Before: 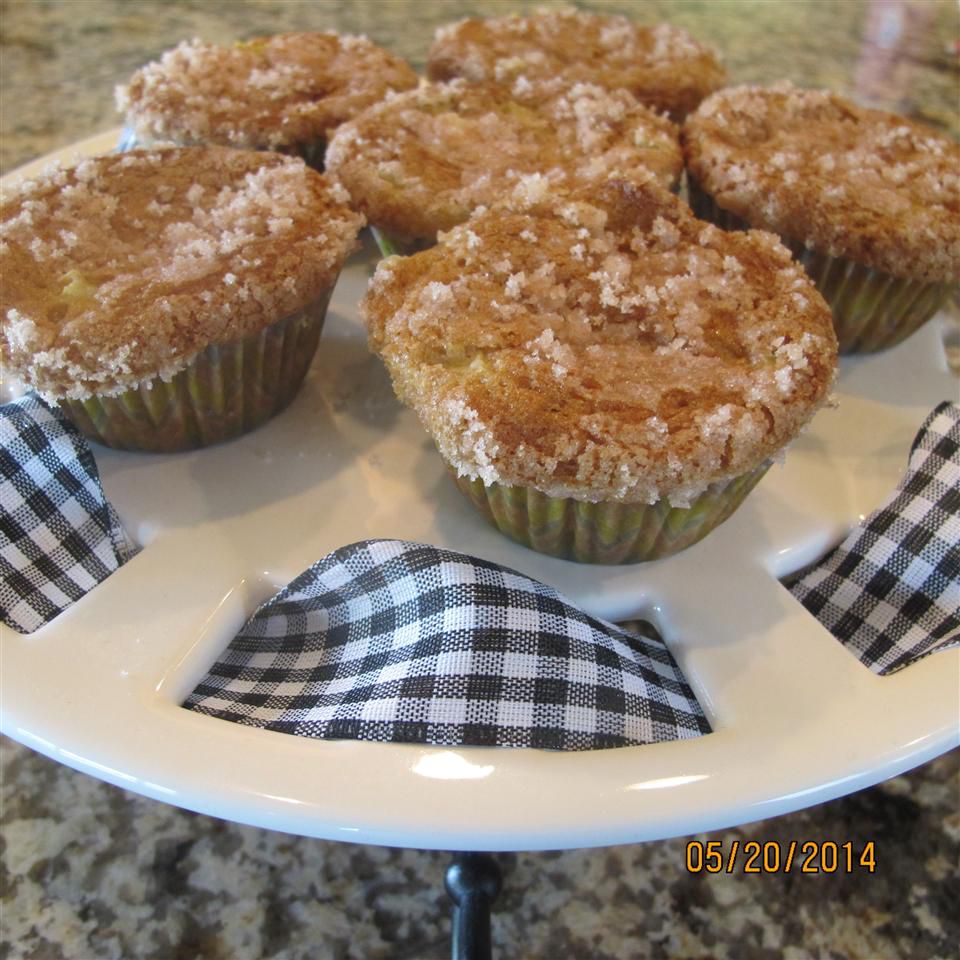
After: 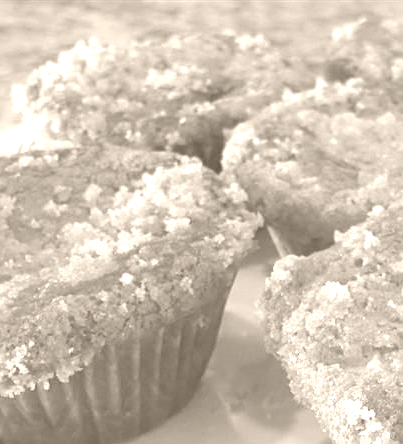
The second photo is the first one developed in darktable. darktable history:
exposure: exposure -0.05 EV
sharpen: on, module defaults
crop and rotate: left 10.817%, top 0.062%, right 47.194%, bottom 53.626%
colorize: hue 34.49°, saturation 35.33%, source mix 100%, version 1
